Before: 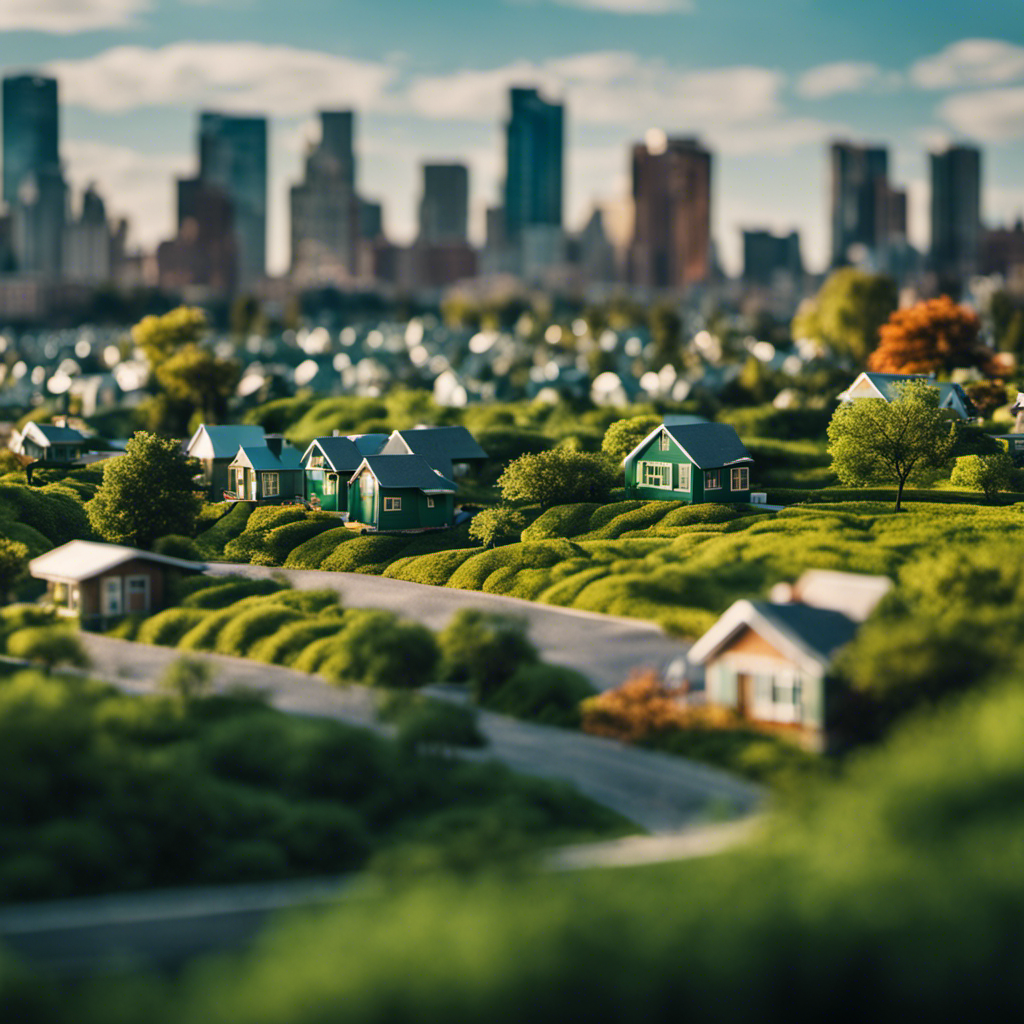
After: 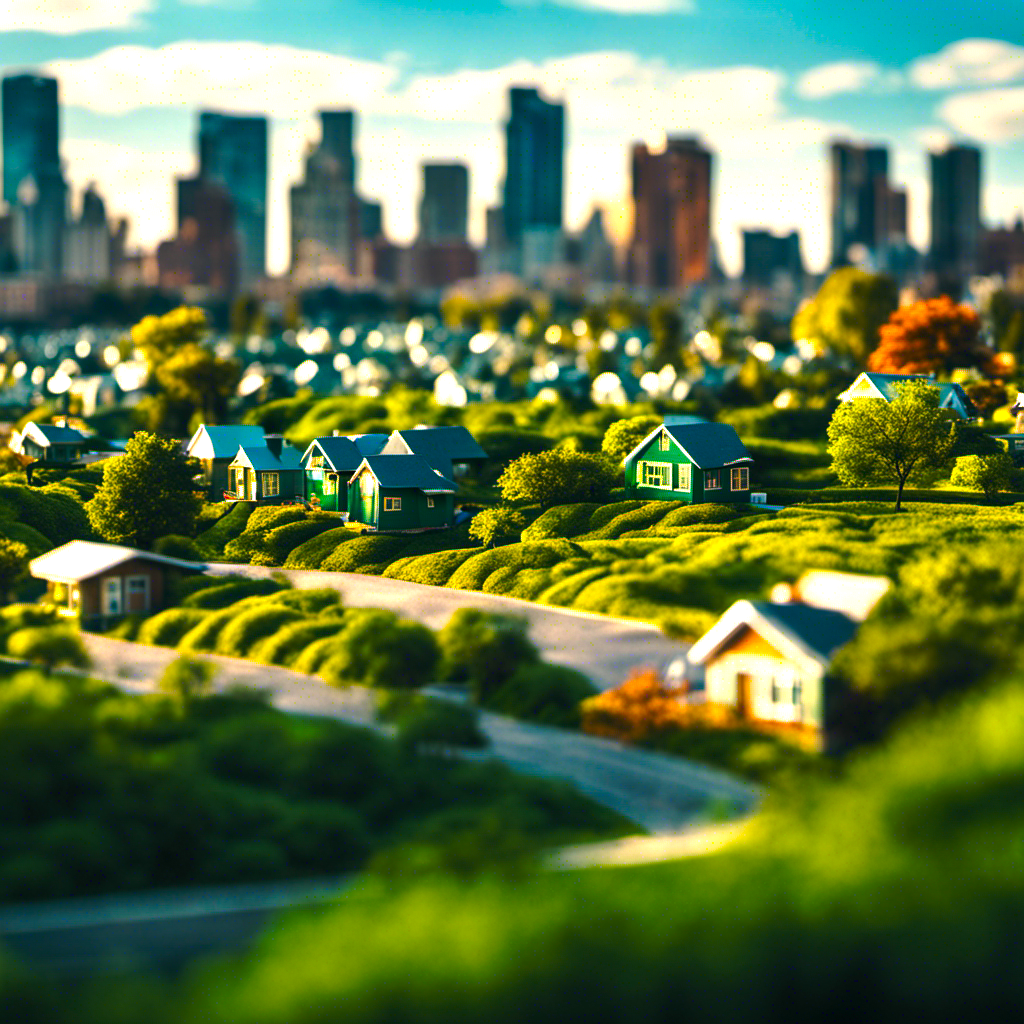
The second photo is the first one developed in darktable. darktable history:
tone curve: curves: ch0 [(0, 0) (0.003, 0.002) (0.011, 0.009) (0.025, 0.02) (0.044, 0.035) (0.069, 0.055) (0.1, 0.08) (0.136, 0.109) (0.177, 0.142) (0.224, 0.179) (0.277, 0.222) (0.335, 0.268) (0.399, 0.329) (0.468, 0.409) (0.543, 0.495) (0.623, 0.579) (0.709, 0.669) (0.801, 0.767) (0.898, 0.885) (1, 1)], preserve colors none
color calibration: x 0.342, y 0.356, temperature 5122 K
color balance rgb: linear chroma grading › global chroma 10%, perceptual saturation grading › global saturation 40%, perceptual brilliance grading › global brilliance 30%, global vibrance 20%
